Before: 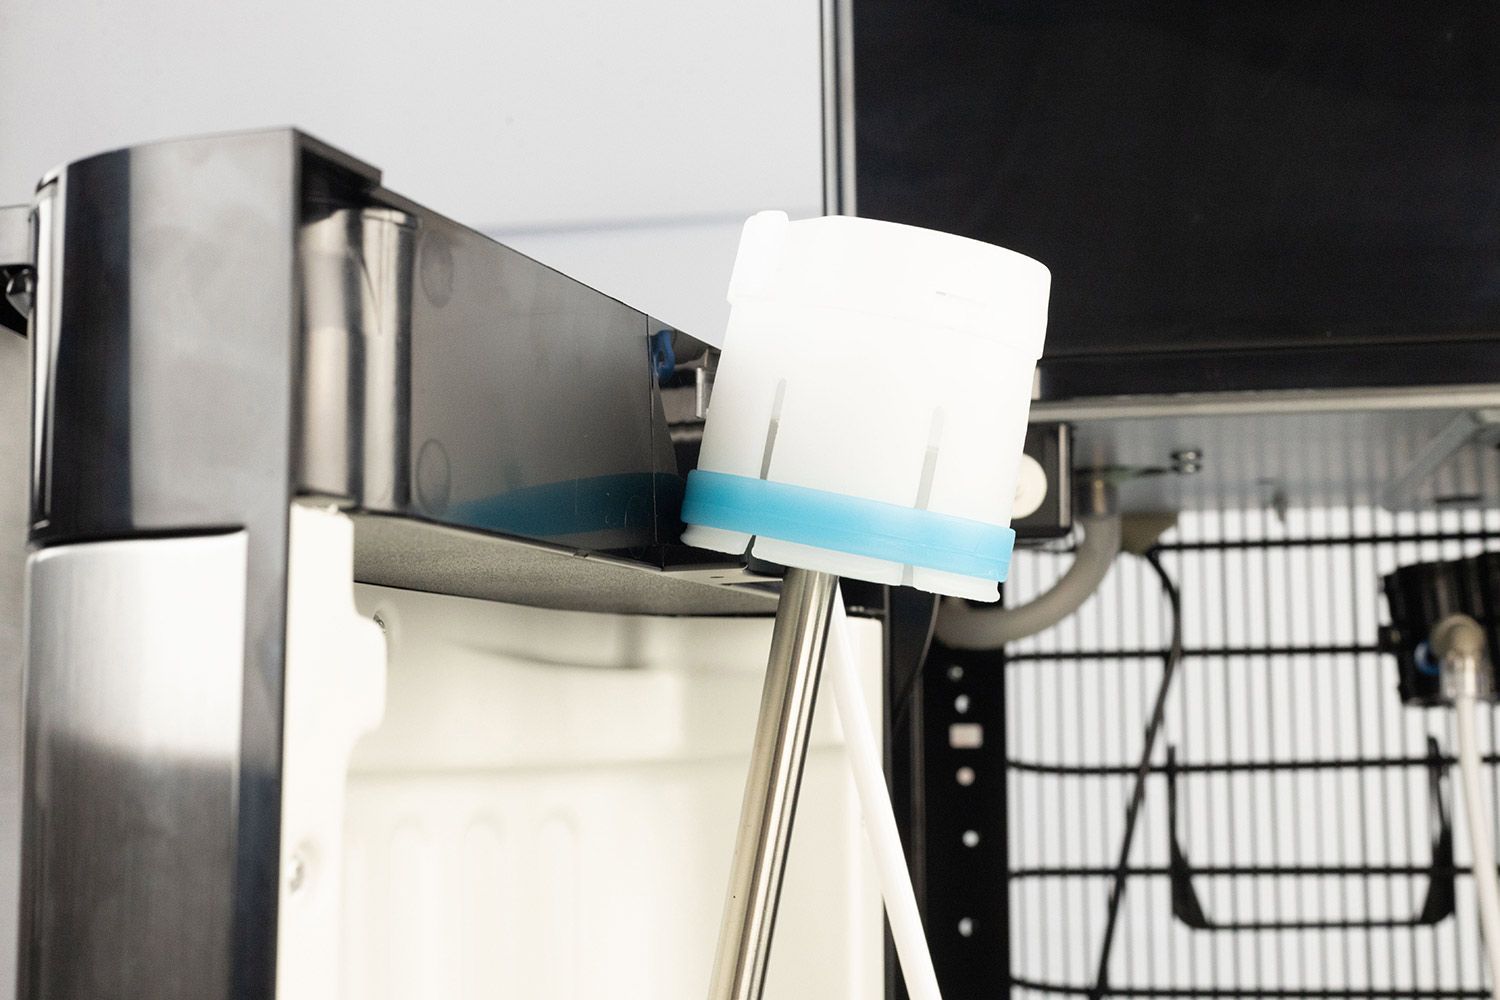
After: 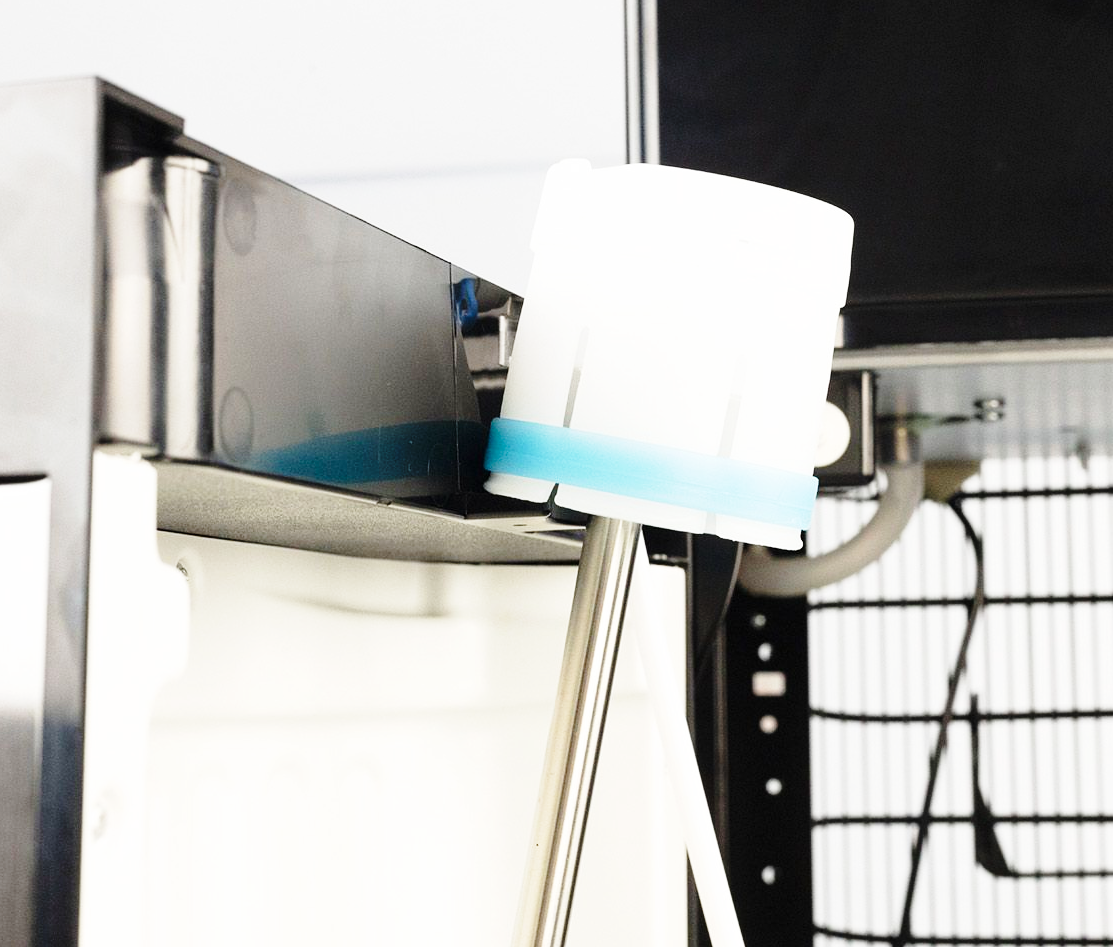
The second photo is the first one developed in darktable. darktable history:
base curve: curves: ch0 [(0, 0) (0.028, 0.03) (0.121, 0.232) (0.46, 0.748) (0.859, 0.968) (1, 1)], preserve colors none
crop and rotate: left 13.15%, top 5.251%, right 12.609%
